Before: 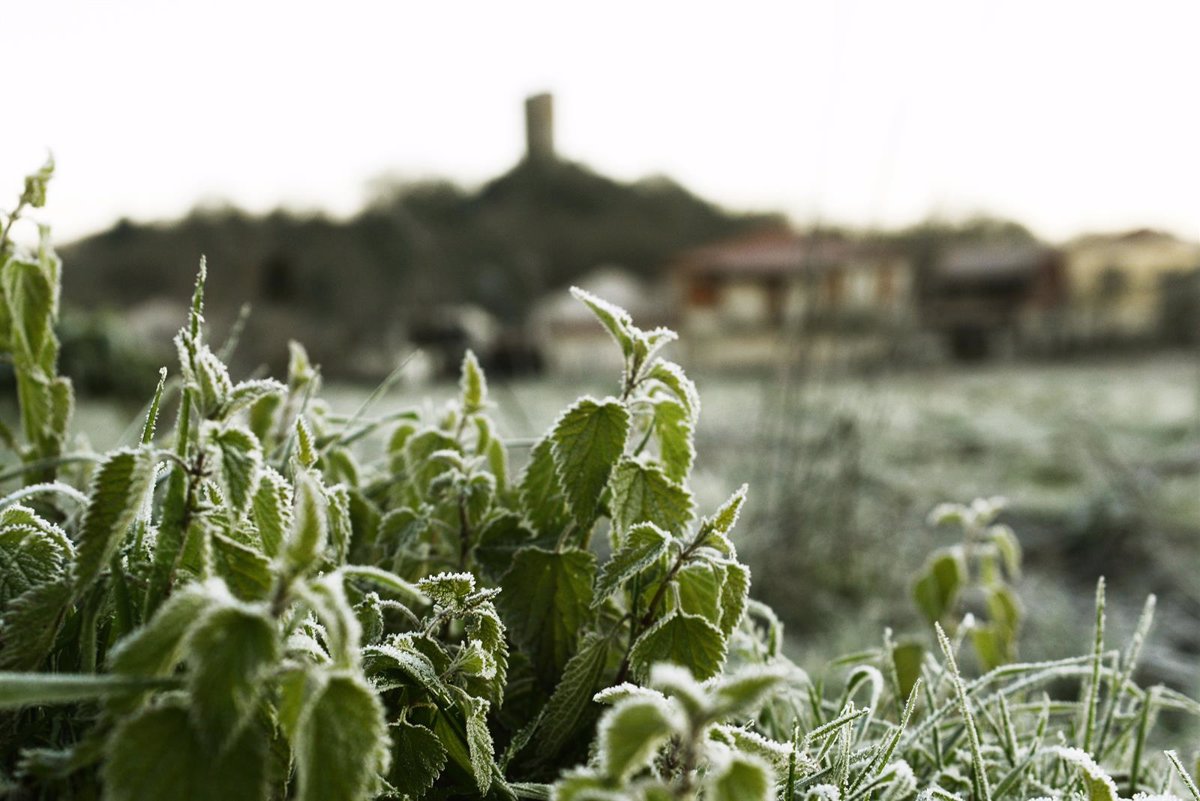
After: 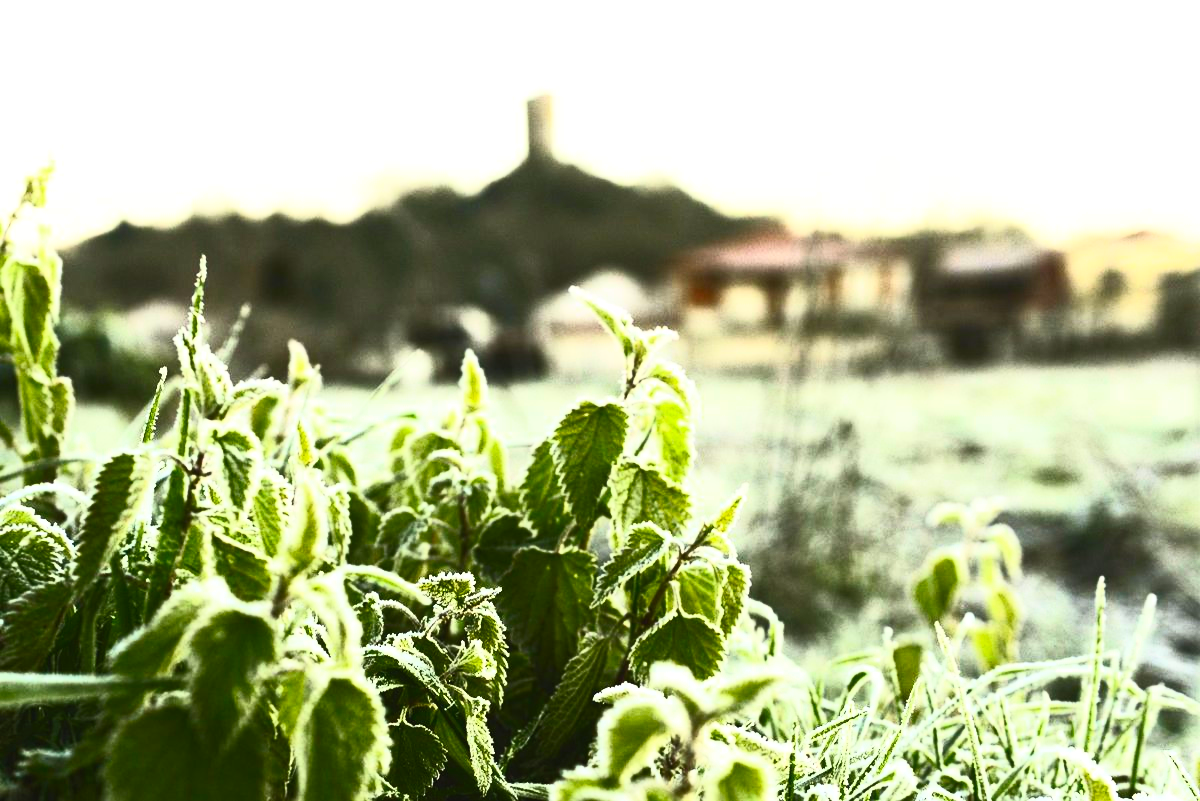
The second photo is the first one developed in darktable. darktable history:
contrast brightness saturation: contrast 0.83, brightness 0.59, saturation 0.59
exposure: black level correction 0, exposure 0.3 EV, compensate highlight preservation false
